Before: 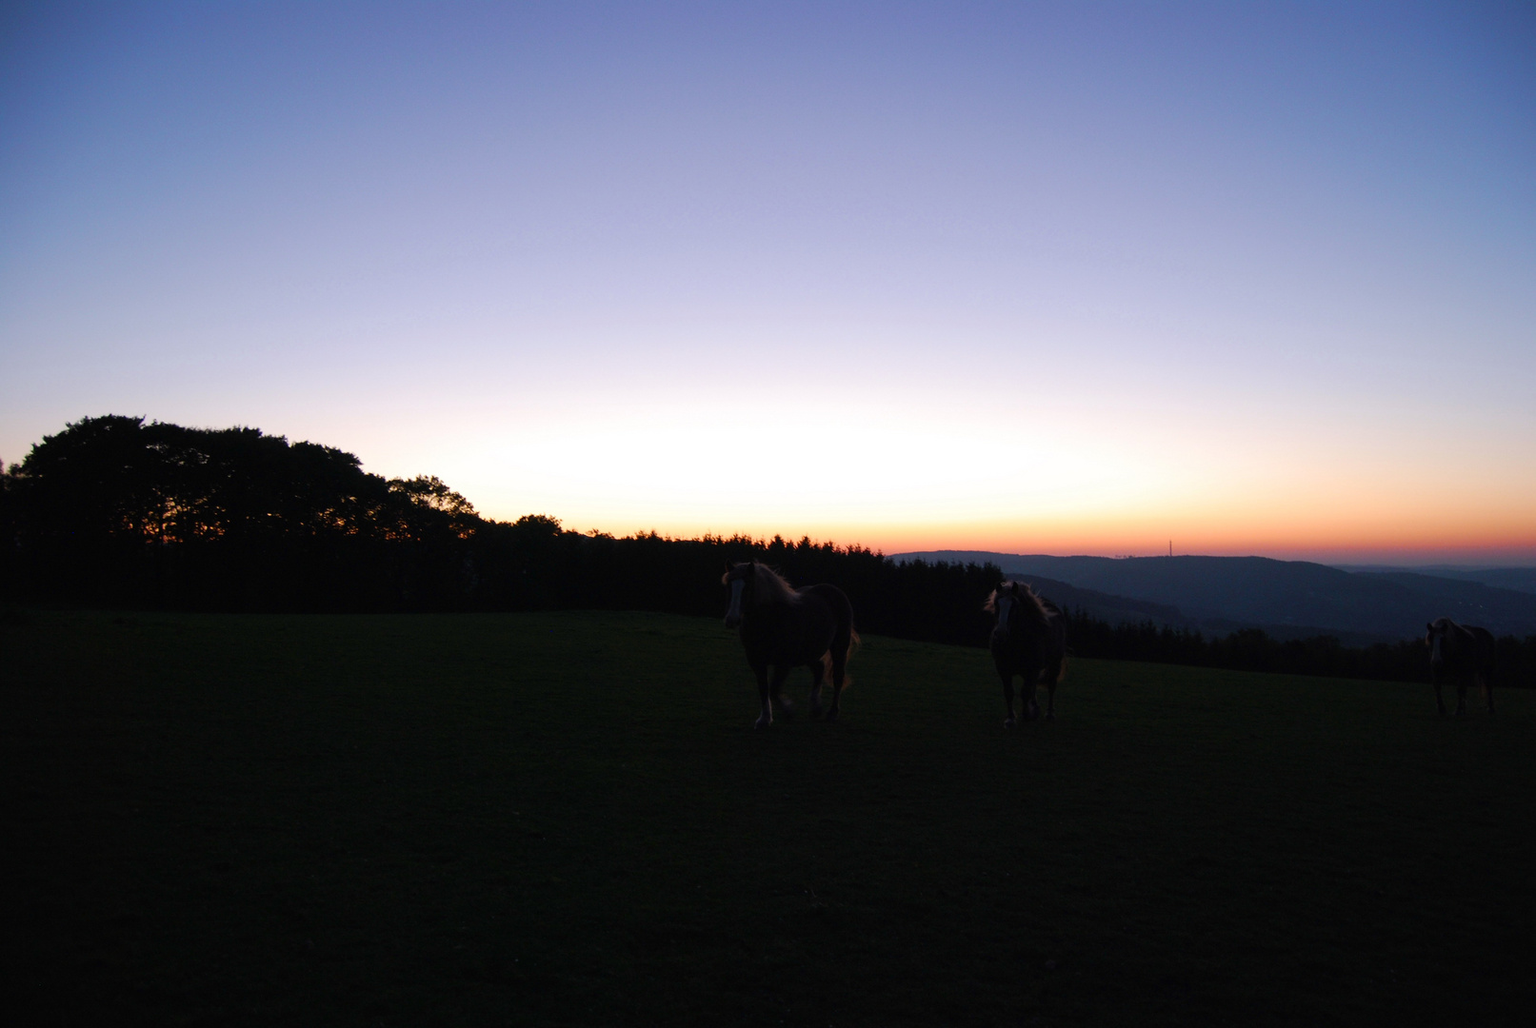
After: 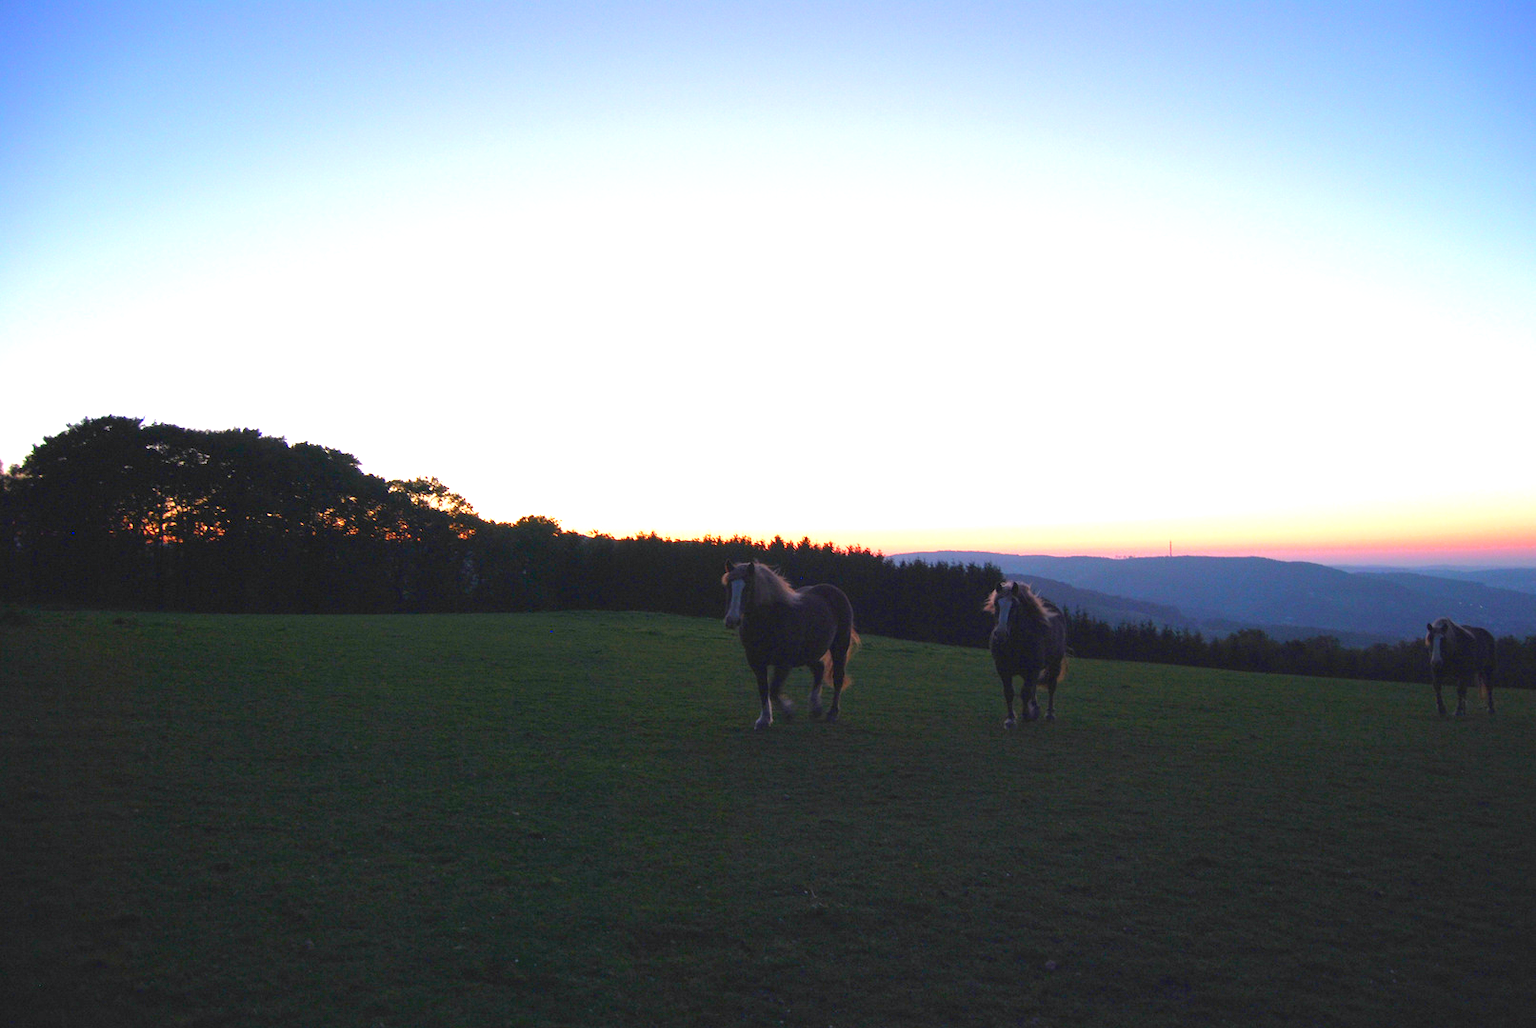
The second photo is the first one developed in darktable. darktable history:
white balance: red 0.974, blue 1.044
levels: levels [0, 0.43, 0.984]
exposure: black level correction 0, exposure 1.45 EV, compensate exposure bias true, compensate highlight preservation false
shadows and highlights: shadows 25, highlights -25
